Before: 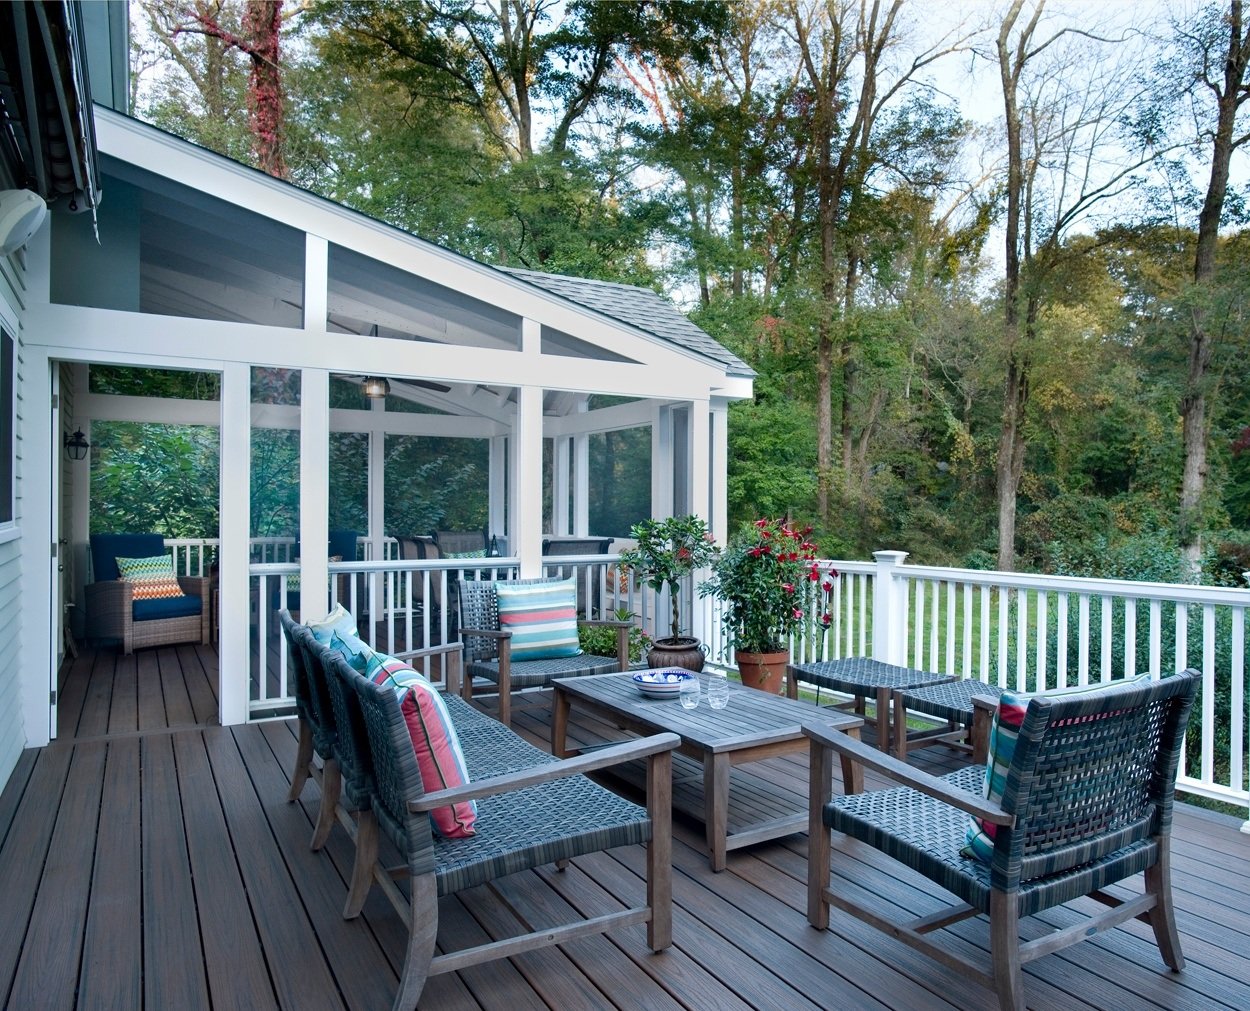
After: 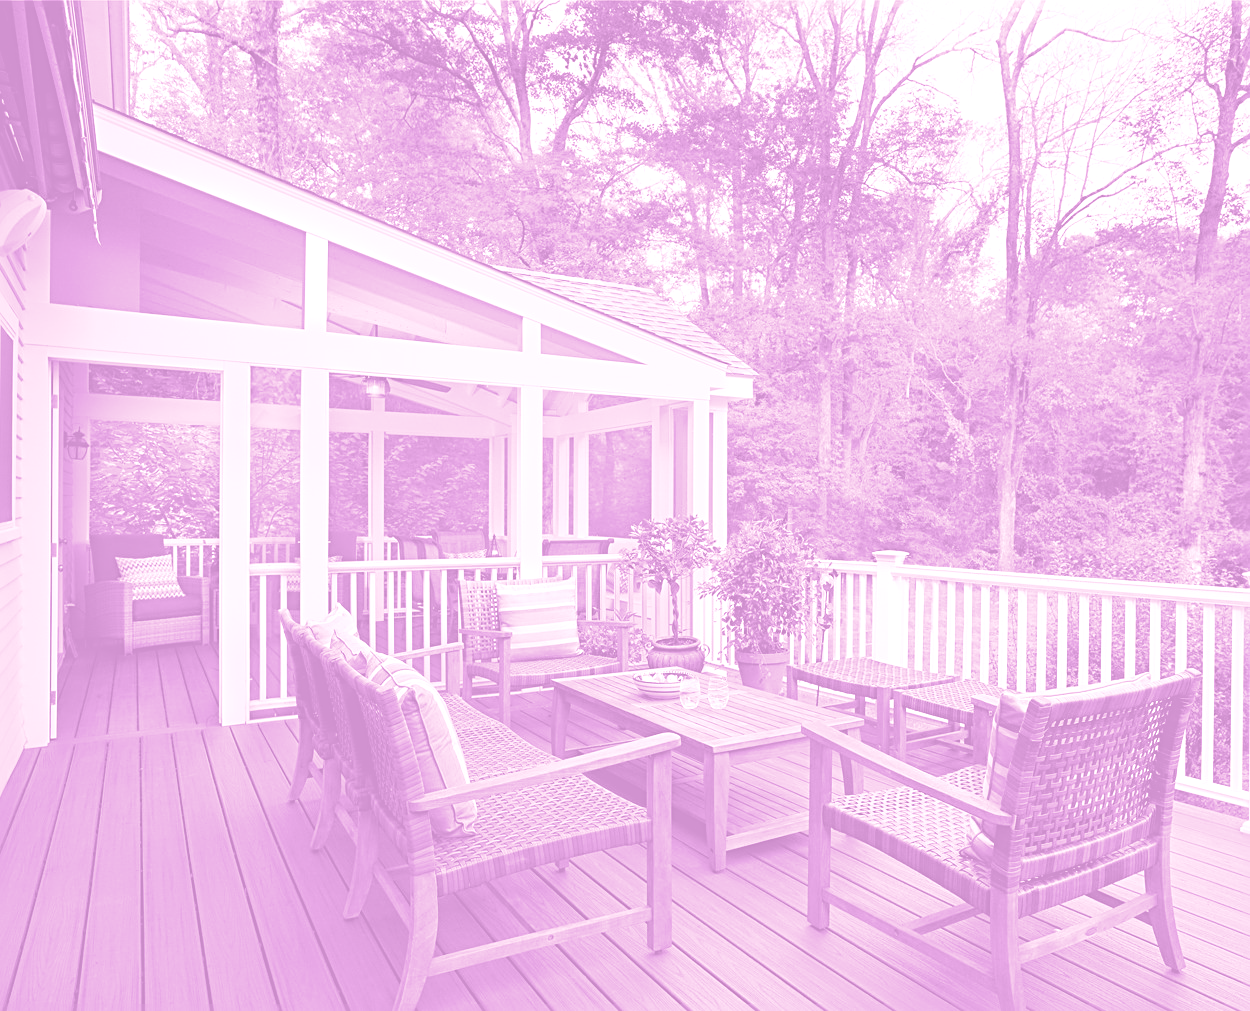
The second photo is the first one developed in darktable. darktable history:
colorize: hue 331.2°, saturation 75%, source mix 30.28%, lightness 70.52%, version 1
sharpen: radius 2.767
split-toning: compress 20%
